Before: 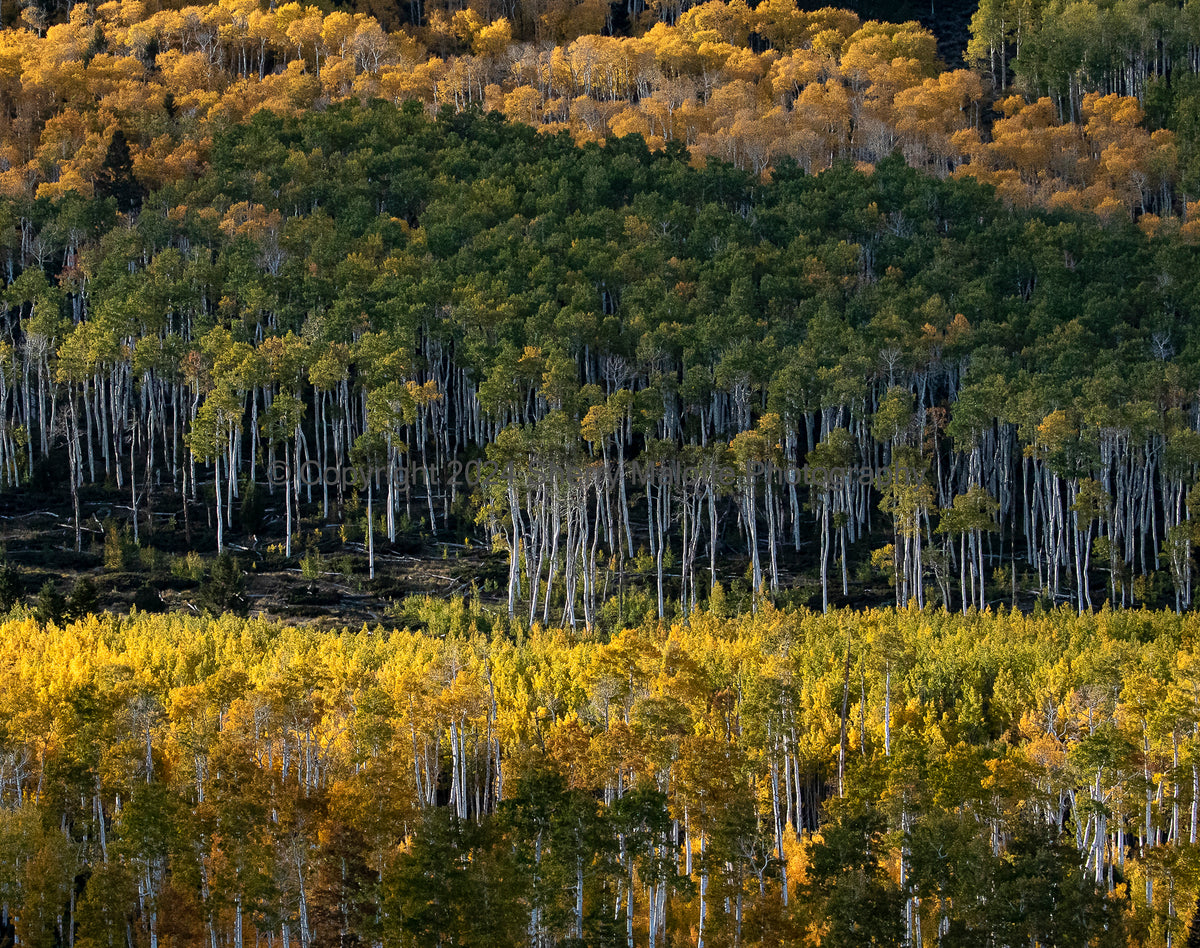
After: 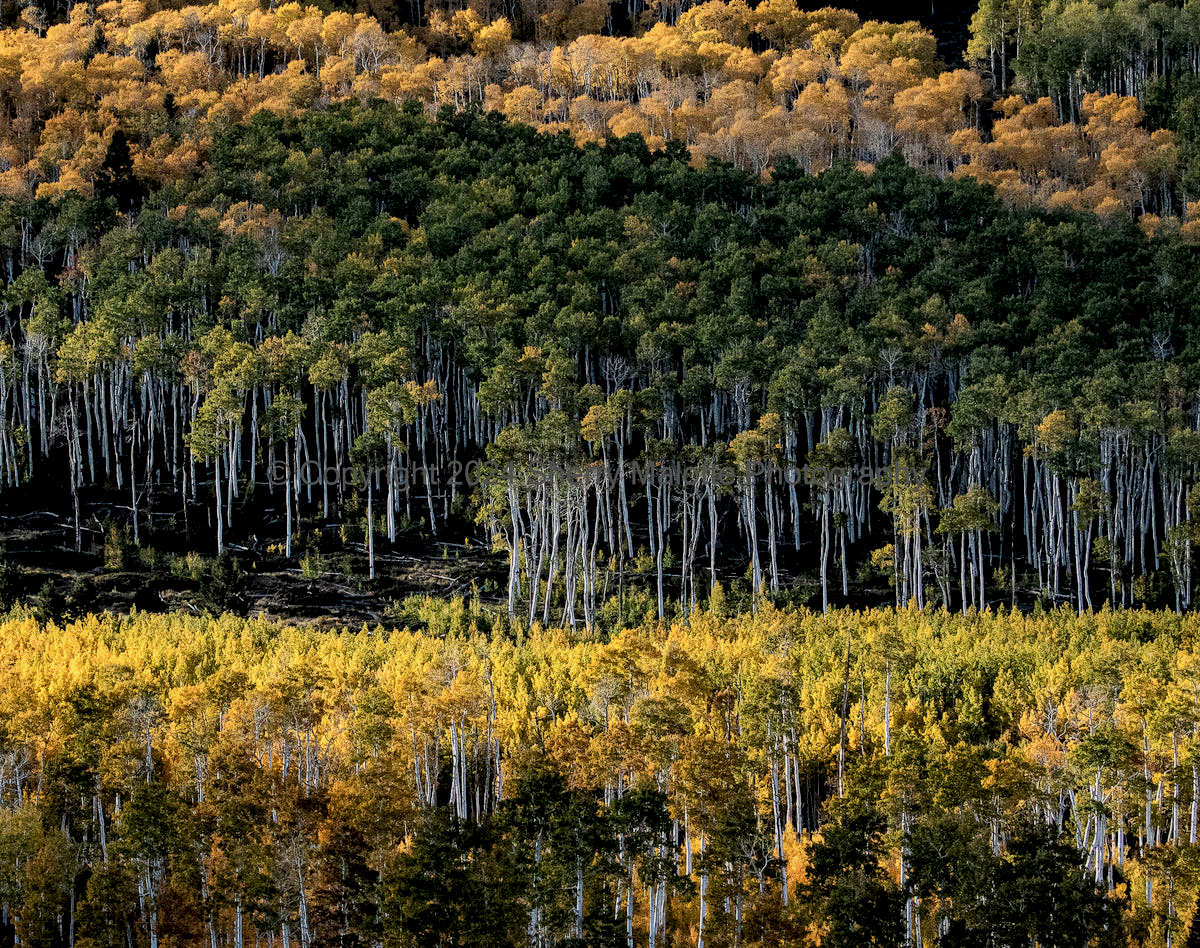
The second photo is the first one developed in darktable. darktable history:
filmic rgb: black relative exposure -7.65 EV, white relative exposure 4.56 EV, hardness 3.61
local contrast: detail 135%, midtone range 0.75
